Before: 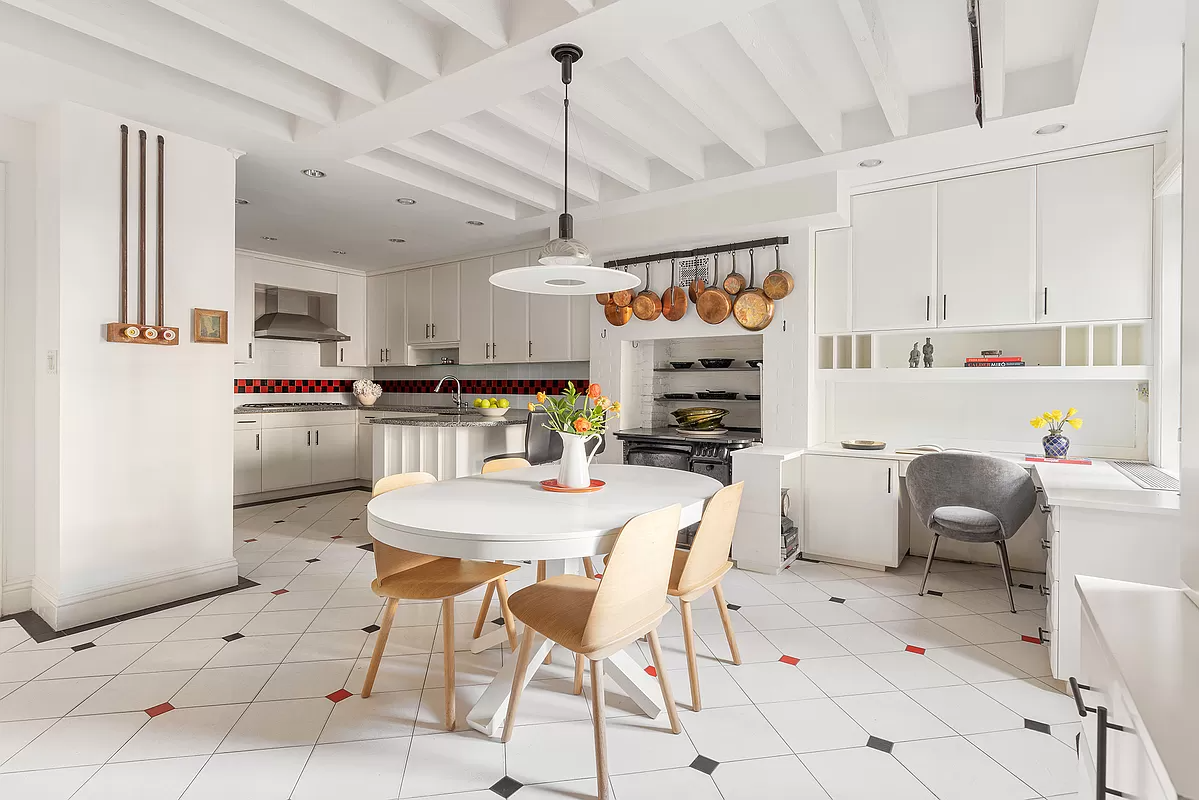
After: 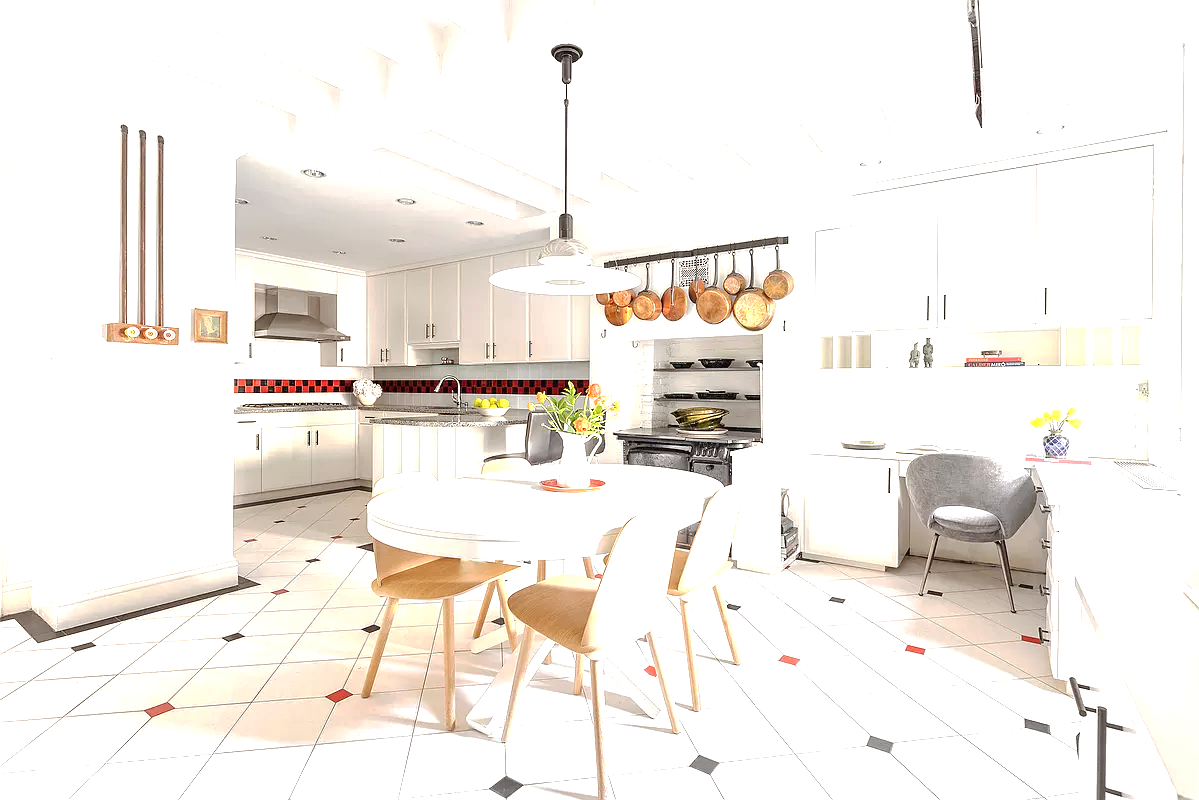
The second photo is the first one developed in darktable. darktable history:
exposure: black level correction 0, exposure 1.2 EV, compensate highlight preservation false
base curve: curves: ch0 [(0, 0) (0.235, 0.266) (0.503, 0.496) (0.786, 0.72) (1, 1)], preserve colors none
